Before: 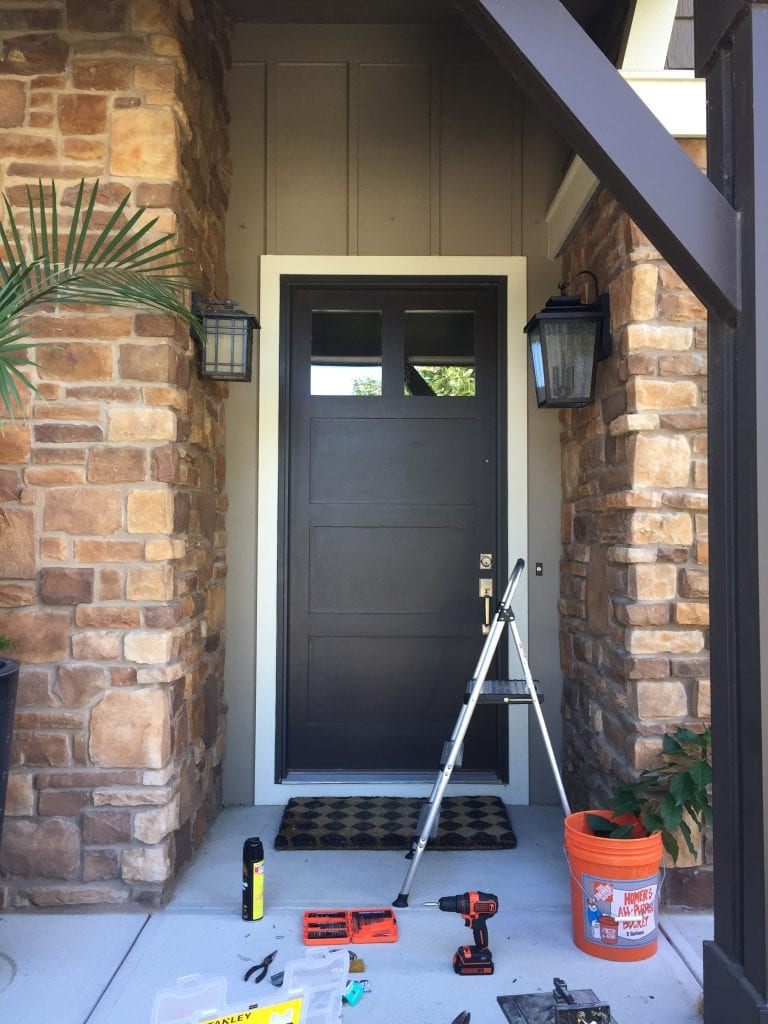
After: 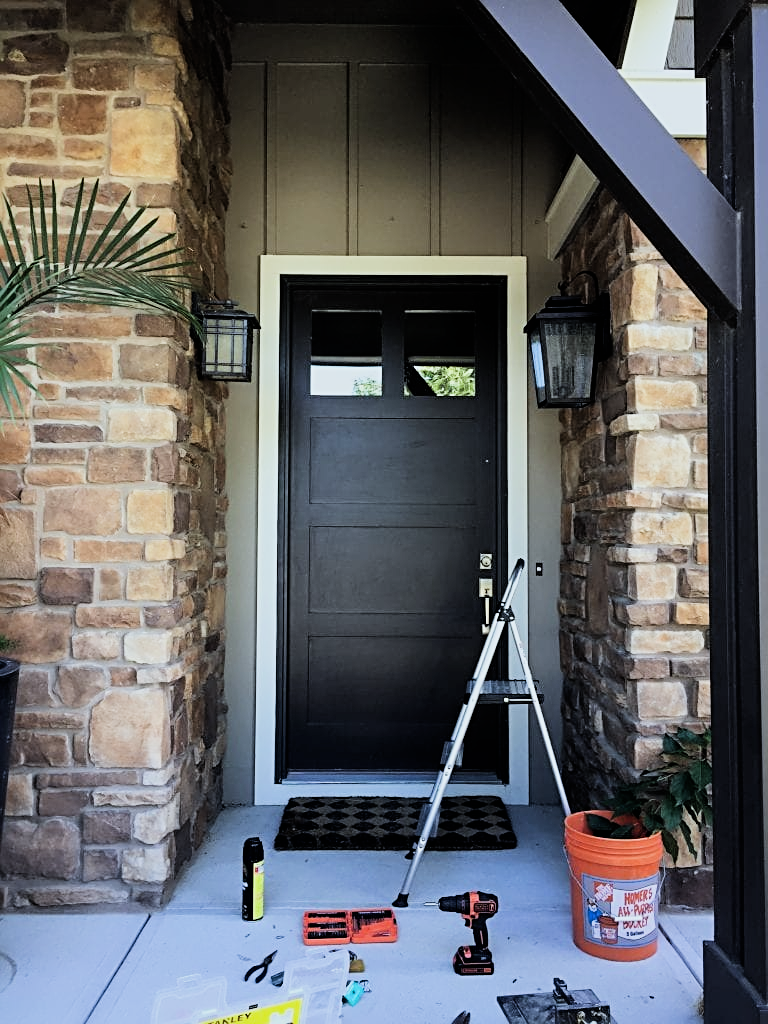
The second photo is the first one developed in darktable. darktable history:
filmic rgb: black relative exposure -5 EV, hardness 2.88, contrast 1.4, highlights saturation mix -20%
white balance: red 0.925, blue 1.046
levels: levels [0, 0.498, 1]
sharpen: radius 2.767
